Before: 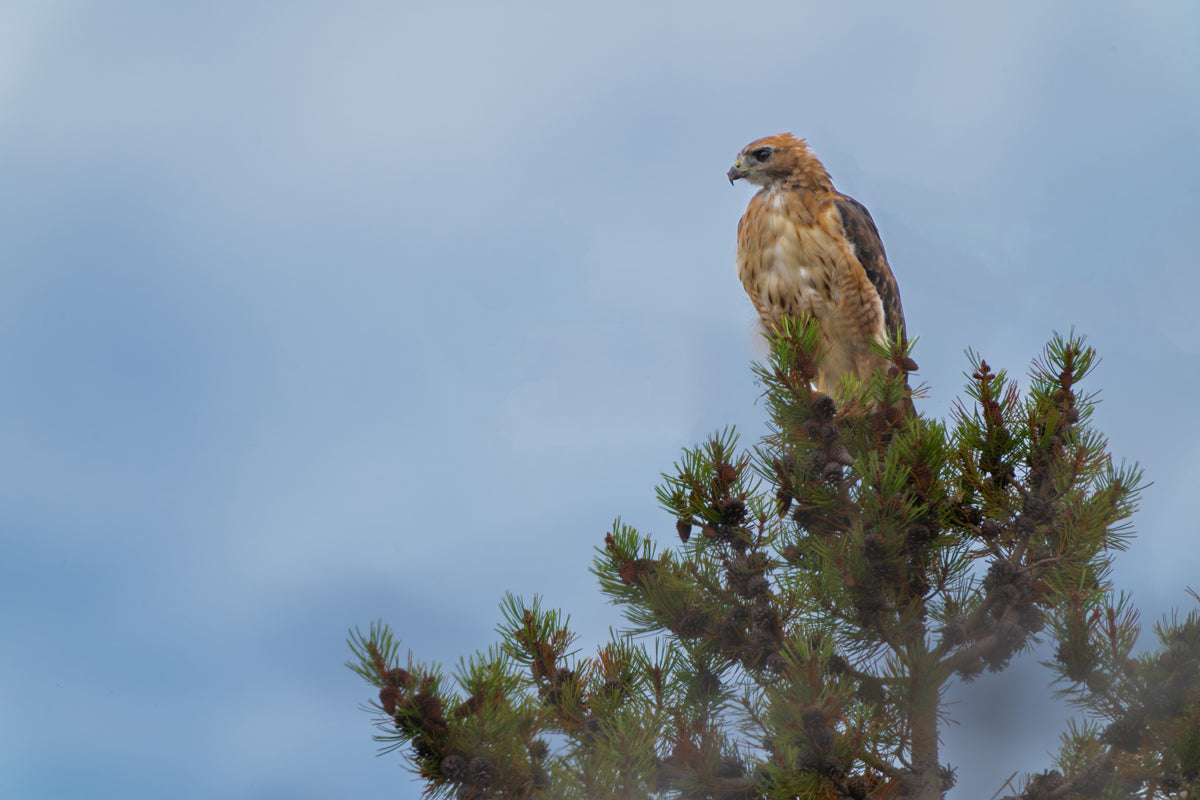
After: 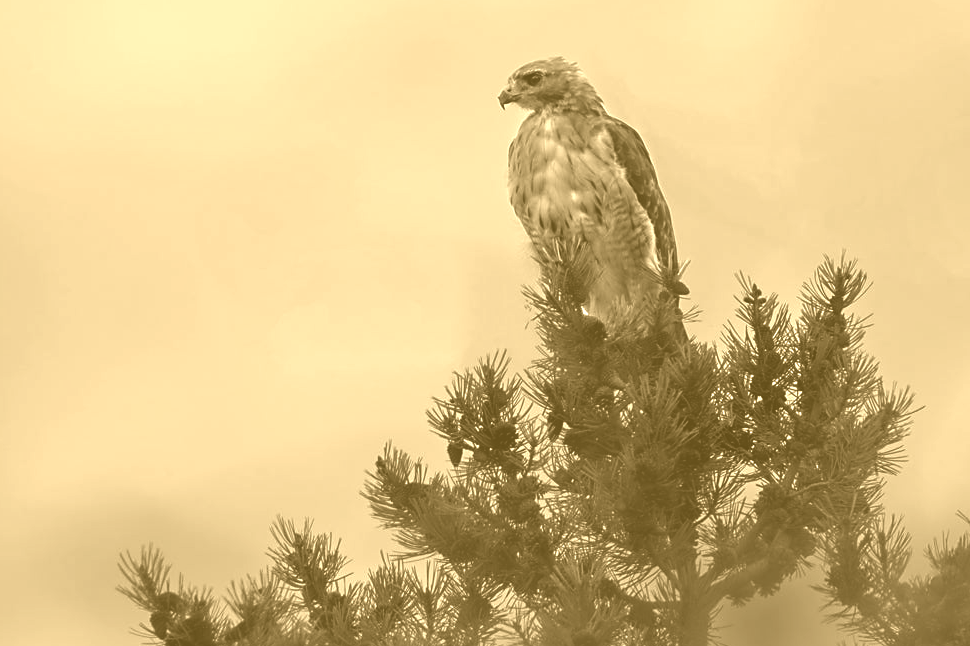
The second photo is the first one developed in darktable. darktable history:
crop: left 19.159%, top 9.58%, bottom 9.58%
color balance: lift [1.016, 0.983, 1, 1.017], gamma [0.78, 1.018, 1.043, 0.957], gain [0.786, 1.063, 0.937, 1.017], input saturation 118.26%, contrast 13.43%, contrast fulcrum 21.62%, output saturation 82.76%
colorize: hue 36°, source mix 100%
sharpen: radius 1.864, amount 0.398, threshold 1.271
